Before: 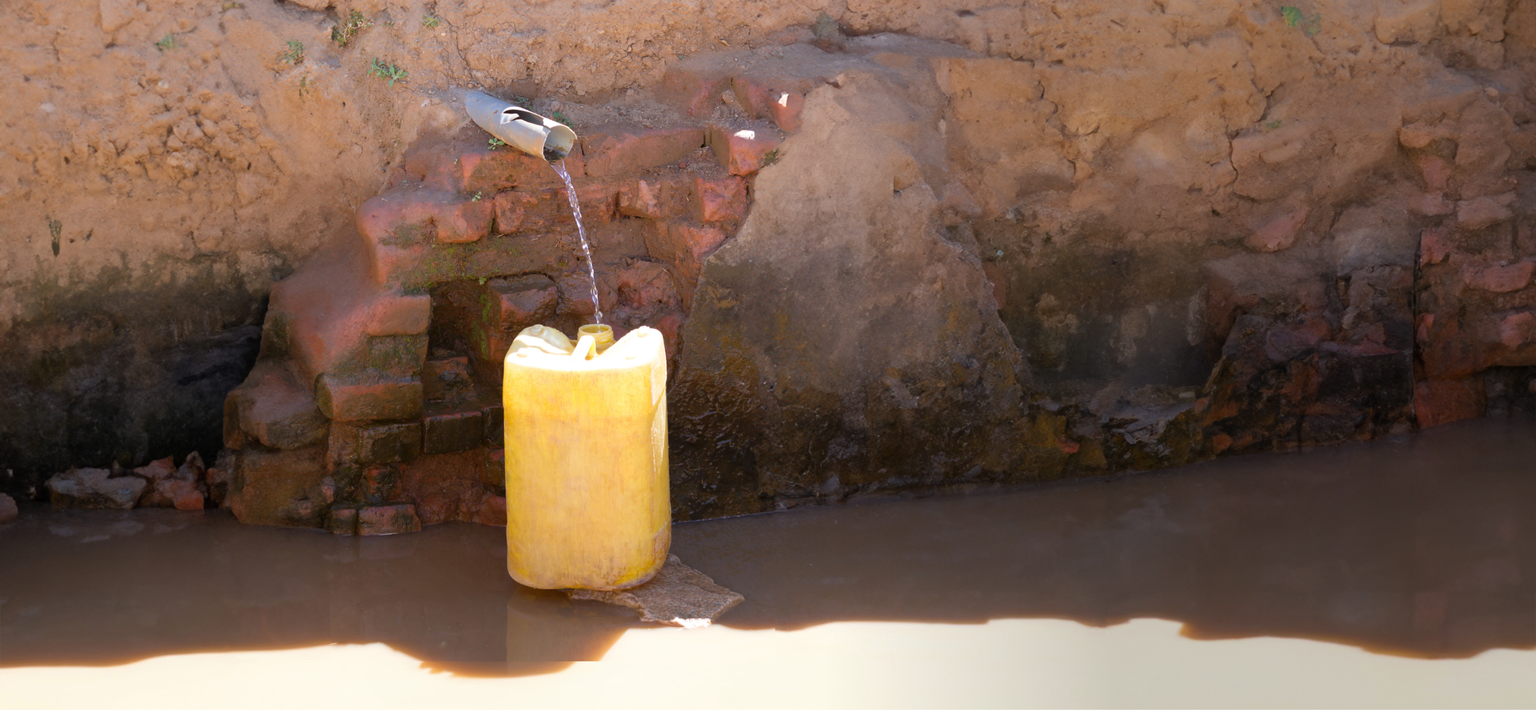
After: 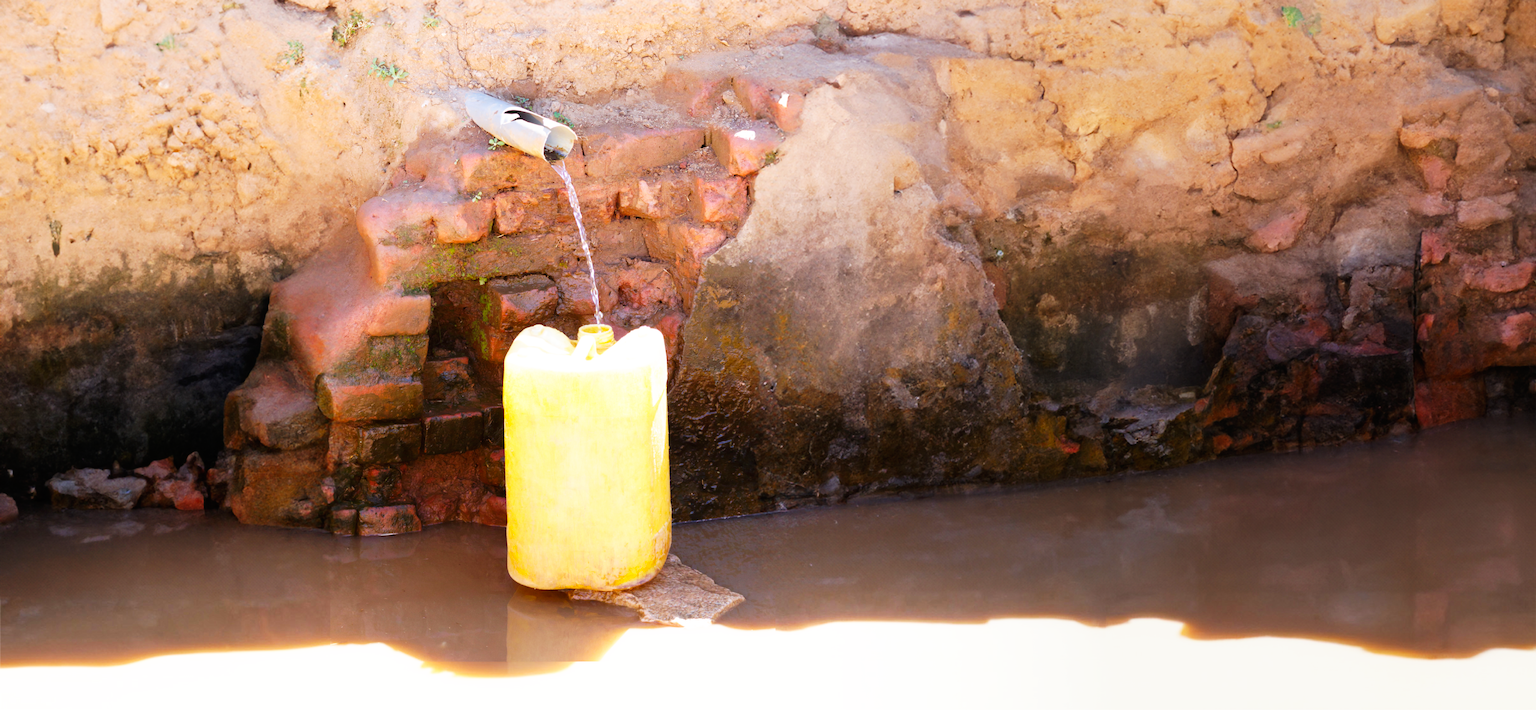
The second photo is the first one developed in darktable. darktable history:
base curve: curves: ch0 [(0, 0) (0.007, 0.004) (0.027, 0.03) (0.046, 0.07) (0.207, 0.54) (0.442, 0.872) (0.673, 0.972) (1, 1)], preserve colors none
sharpen: radius 2.883, amount 0.868, threshold 47.523
rotate and perspective: crop left 0, crop top 0
